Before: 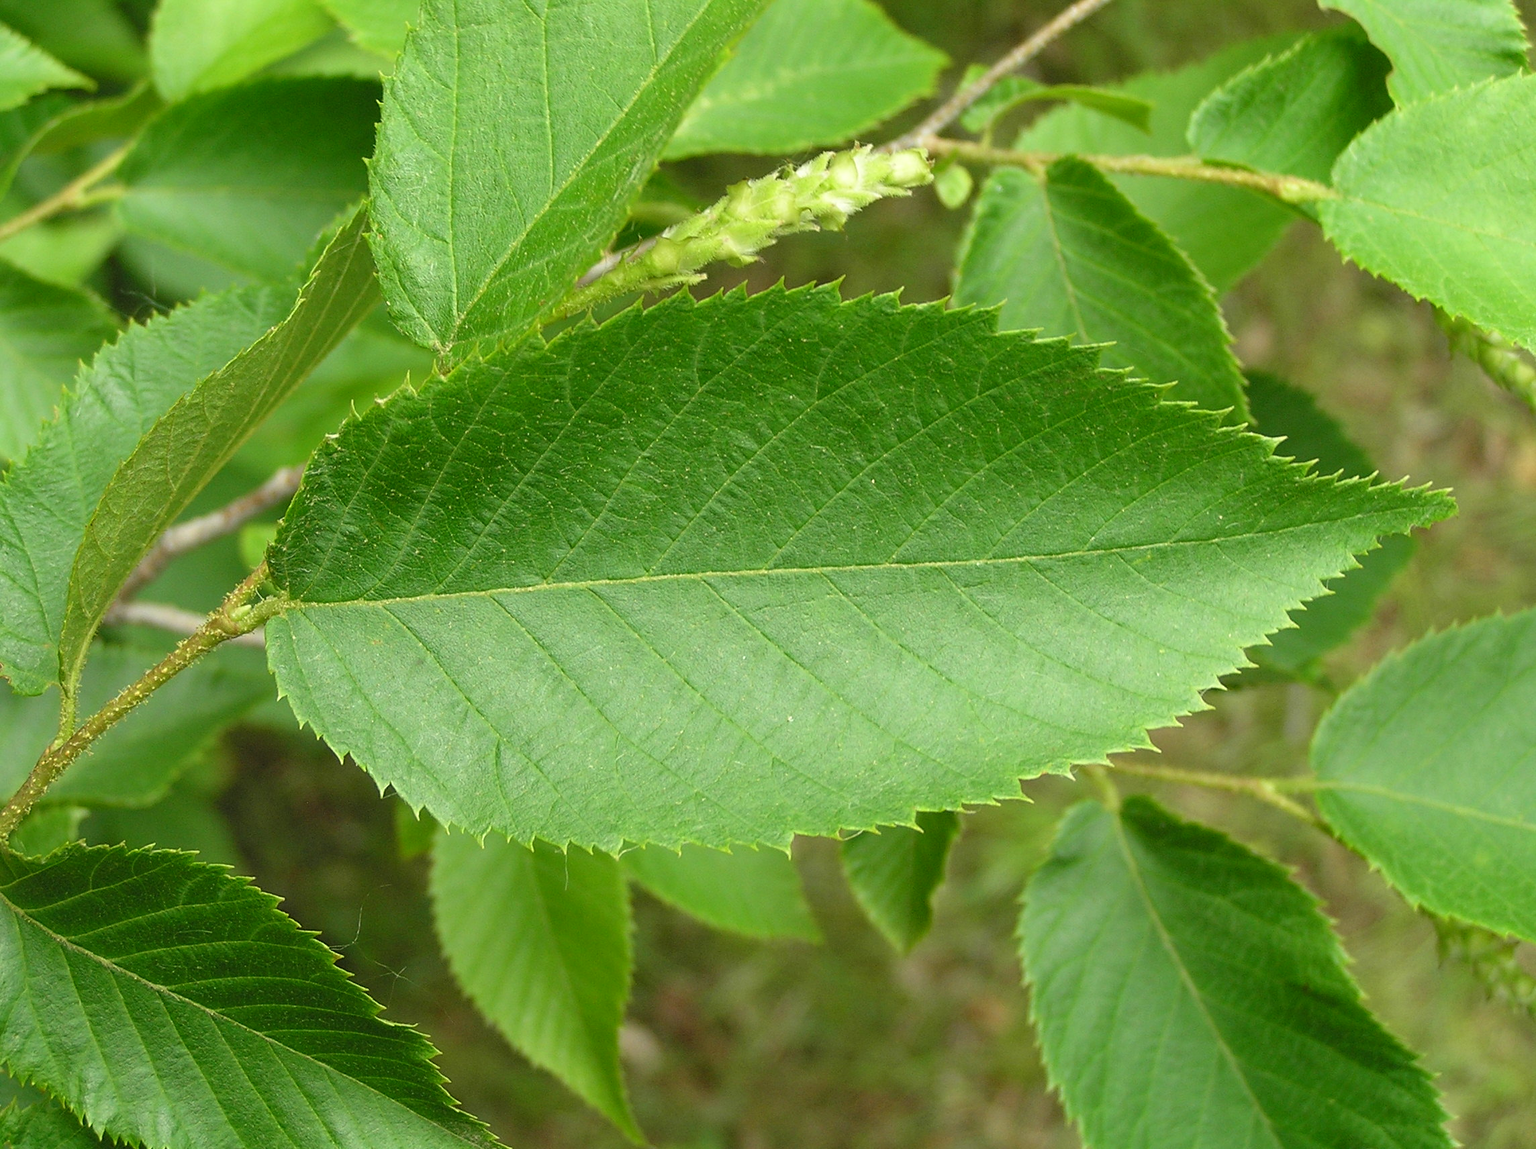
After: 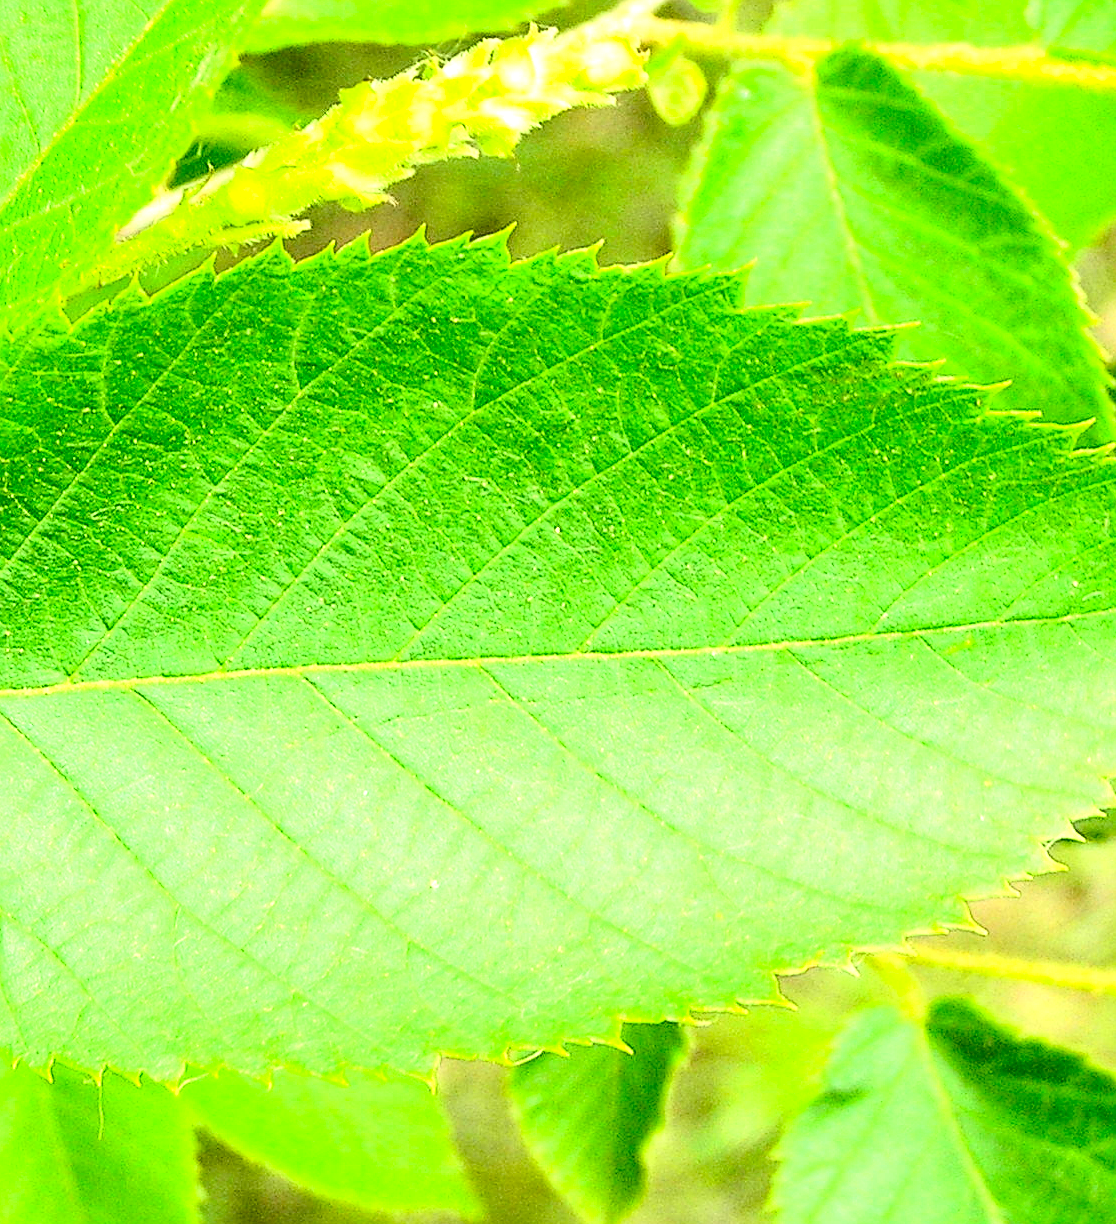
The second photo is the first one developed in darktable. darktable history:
crop: left 32.495%, top 10.948%, right 18.71%, bottom 17.504%
sharpen: on, module defaults
exposure: black level correction 0, exposure 1.383 EV, compensate exposure bias true, compensate highlight preservation false
contrast brightness saturation: contrast 0.168, saturation 0.331
tone curve: curves: ch0 [(0, 0) (0.003, 0.019) (0.011, 0.022) (0.025, 0.03) (0.044, 0.049) (0.069, 0.08) (0.1, 0.111) (0.136, 0.144) (0.177, 0.189) (0.224, 0.23) (0.277, 0.285) (0.335, 0.356) (0.399, 0.428) (0.468, 0.511) (0.543, 0.597) (0.623, 0.682) (0.709, 0.773) (0.801, 0.865) (0.898, 0.945) (1, 1)], color space Lab, independent channels, preserve colors none
local contrast: detail 130%
